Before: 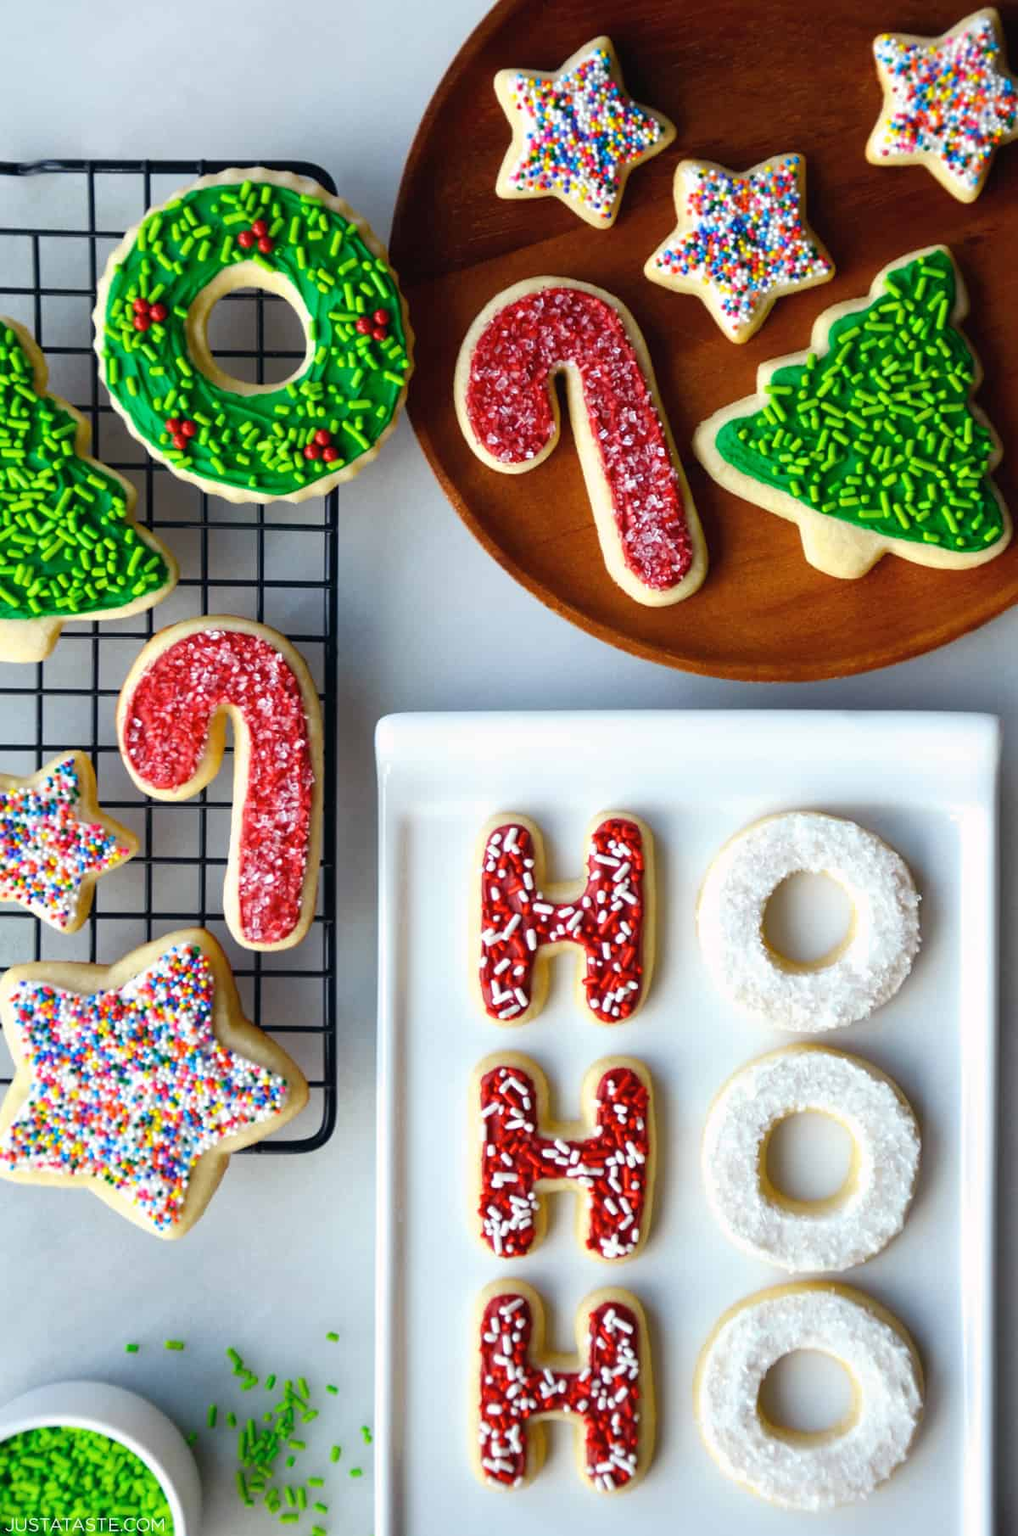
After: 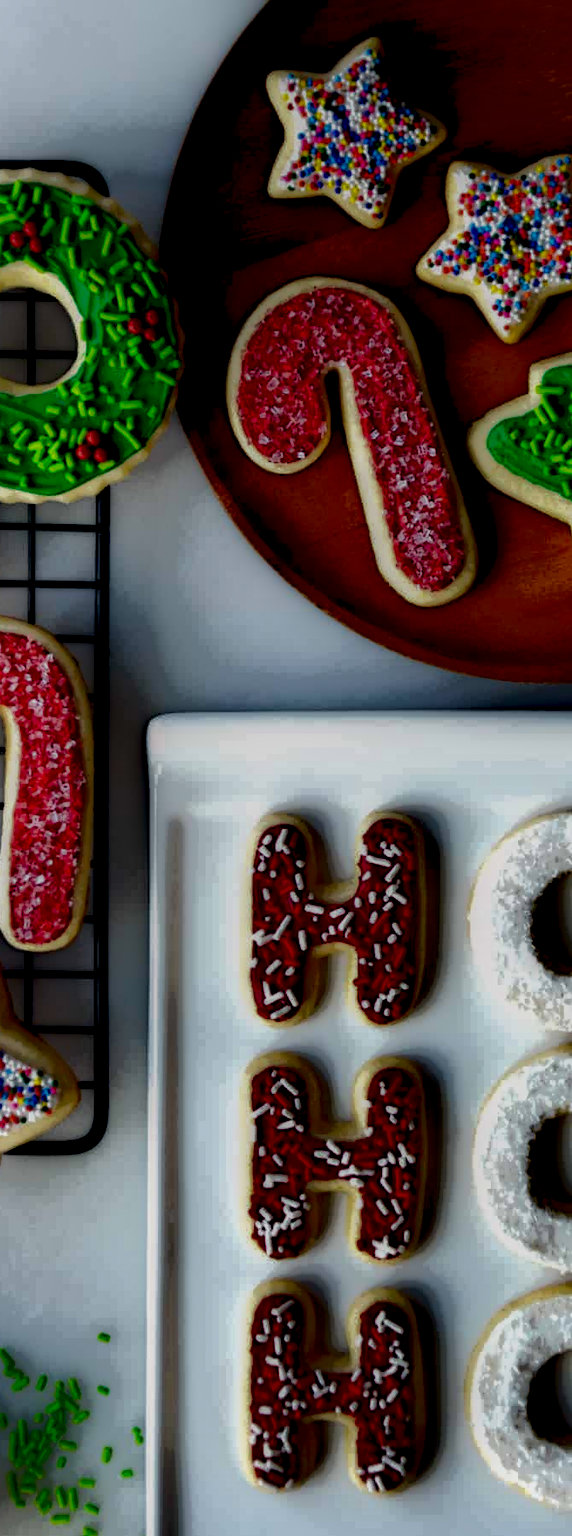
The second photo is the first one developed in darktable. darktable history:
local contrast: highlights 0%, shadows 198%, detail 164%, midtone range 0.001
shadows and highlights: radius 171.16, shadows 27, white point adjustment 3.13, highlights -67.95, soften with gaussian
crop and rotate: left 22.516%, right 21.234%
